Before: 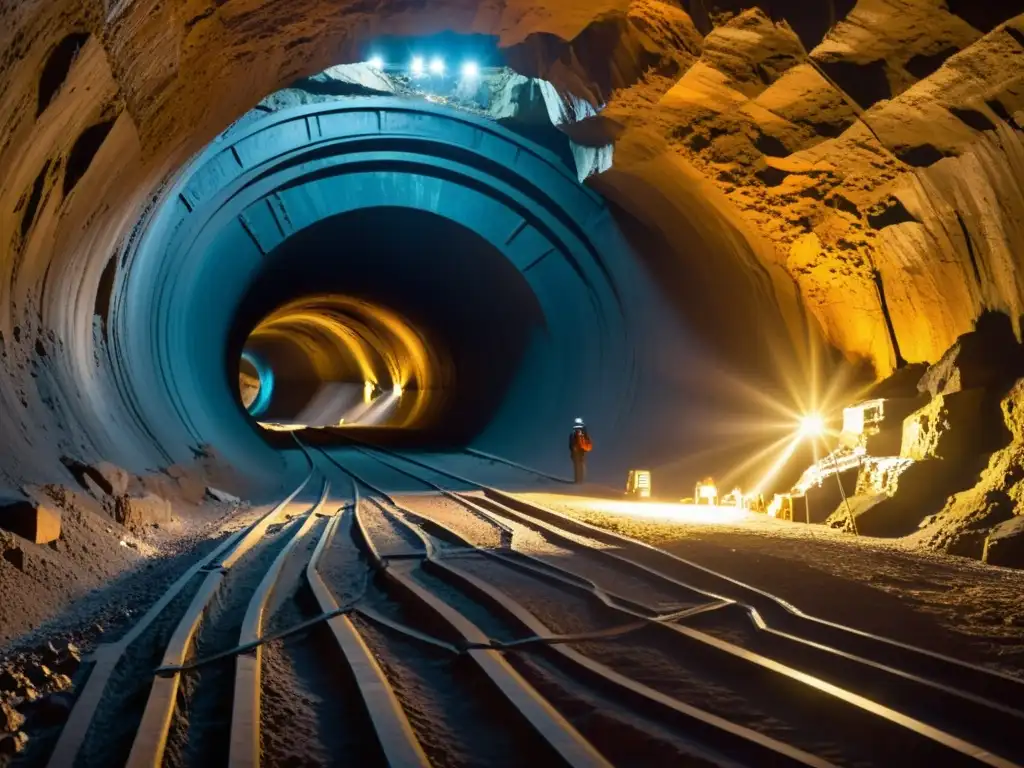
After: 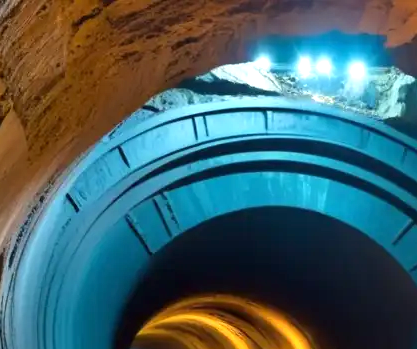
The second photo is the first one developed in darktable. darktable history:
exposure: exposure 0.67 EV, compensate highlight preservation false
crop and rotate: left 11.047%, top 0.058%, right 48.156%, bottom 54.386%
